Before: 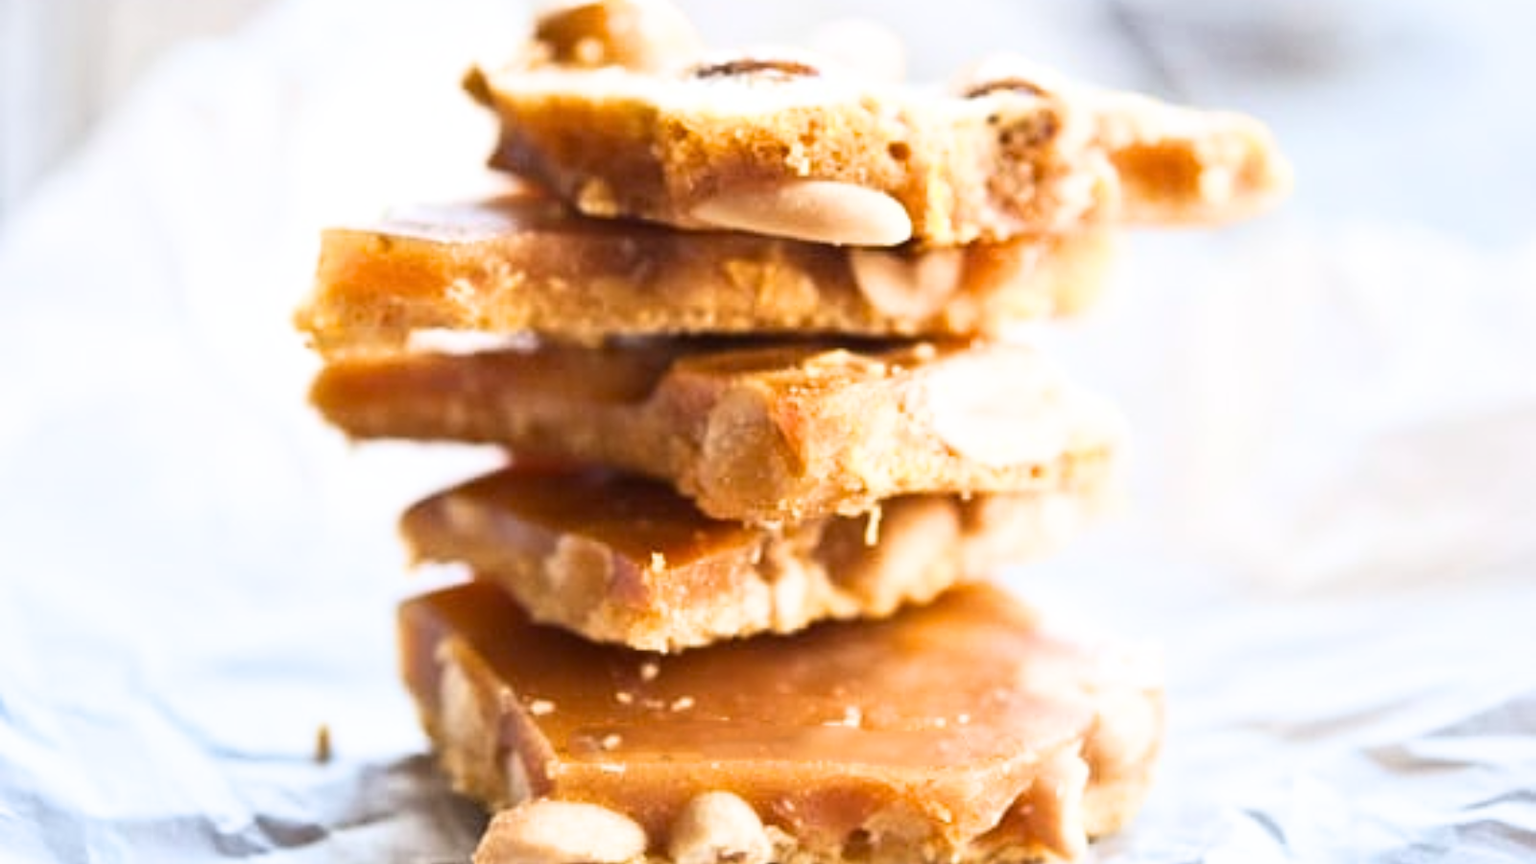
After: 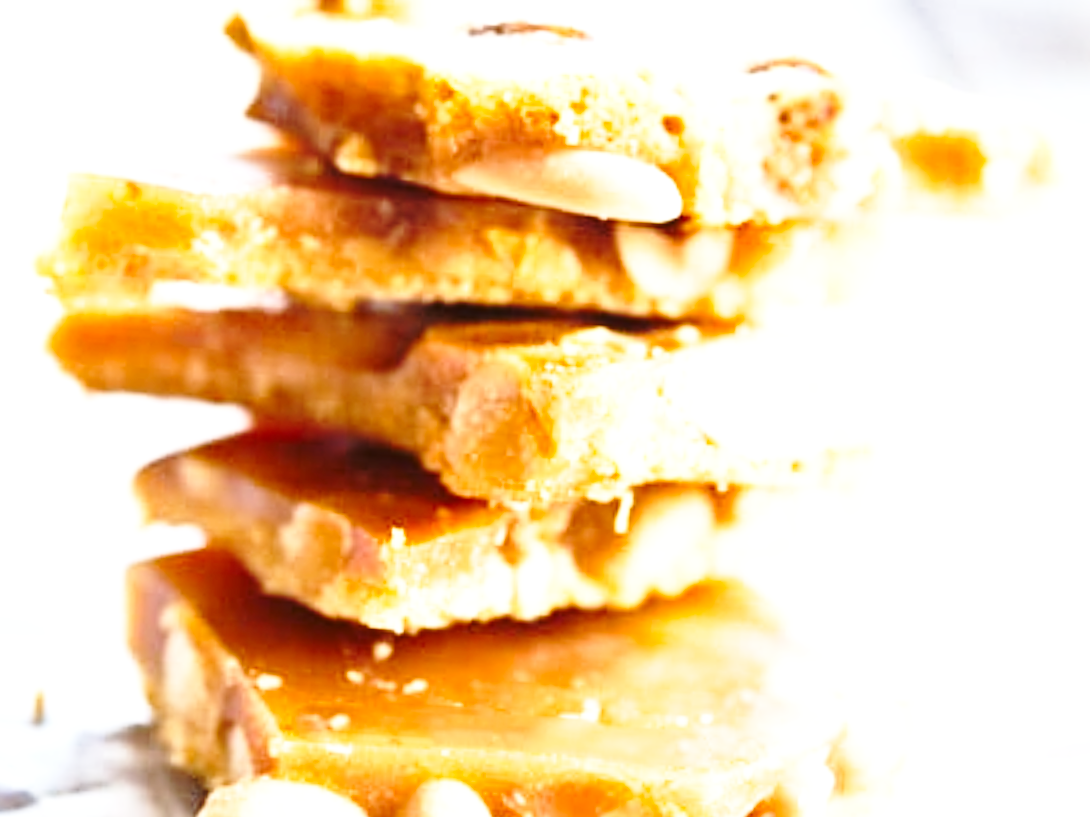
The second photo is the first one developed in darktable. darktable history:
base curve: curves: ch0 [(0, 0) (0.036, 0.037) (0.121, 0.228) (0.46, 0.76) (0.859, 0.983) (1, 1)], preserve colors none
crop and rotate: angle -3.27°, left 14.277%, top 0.028%, right 10.766%, bottom 0.028%
exposure: exposure 0.3 EV, compensate highlight preservation false
